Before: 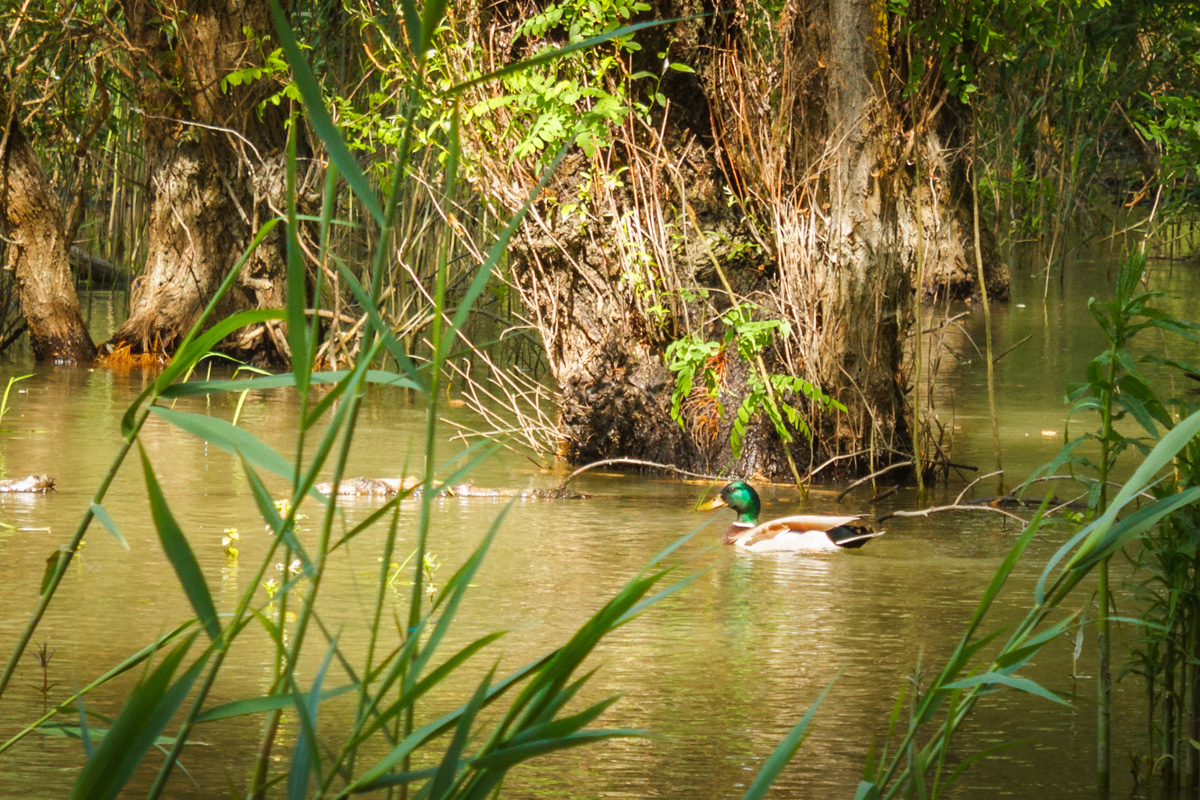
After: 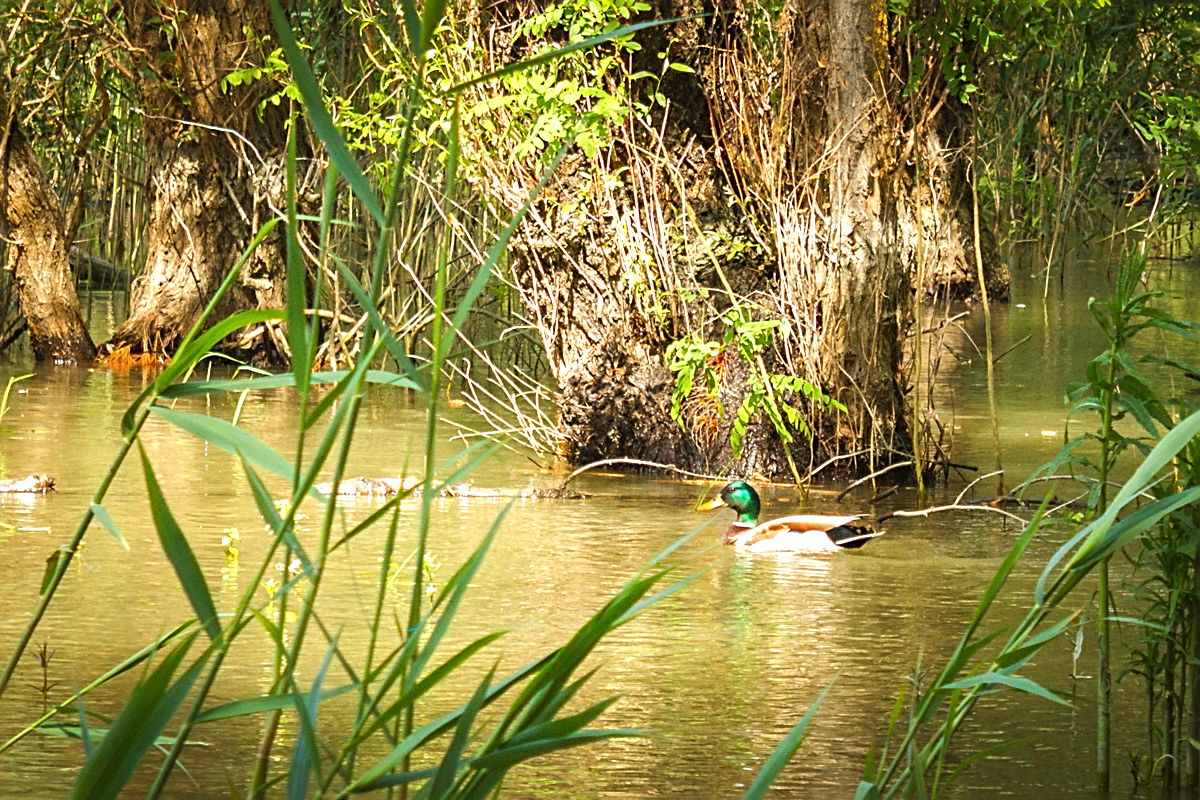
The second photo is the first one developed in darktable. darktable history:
exposure: black level correction 0, exposure 0.5 EV, compensate highlight preservation false
sharpen: radius 2.531, amount 0.628
